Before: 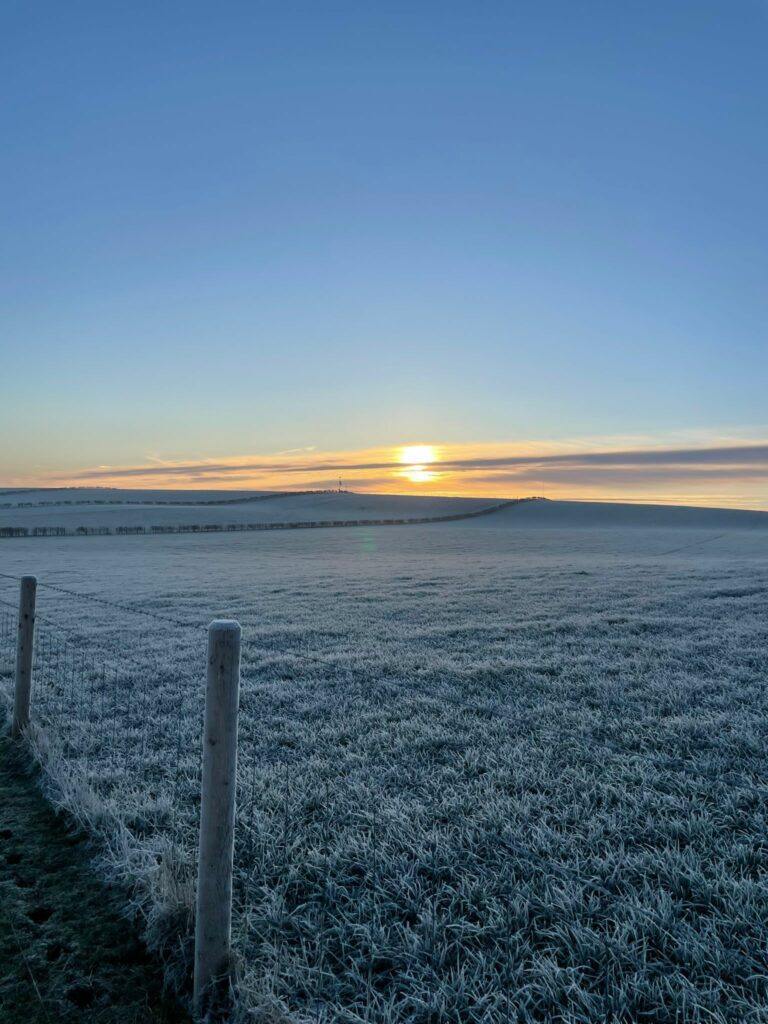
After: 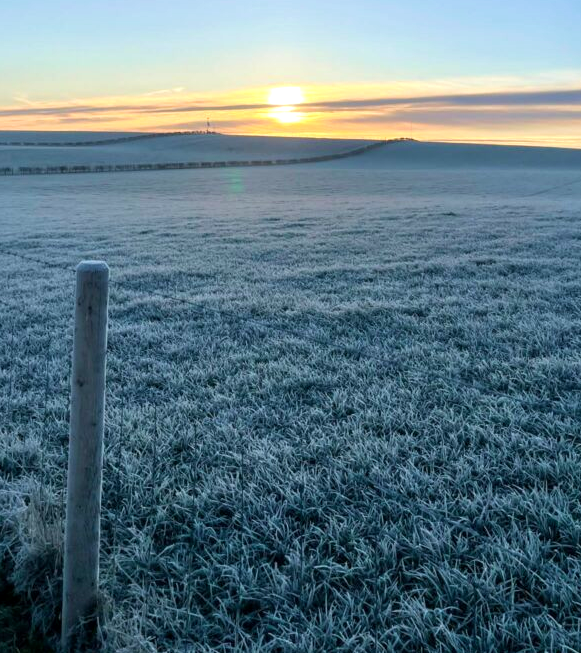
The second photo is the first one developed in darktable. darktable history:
crop and rotate: left 17.299%, top 35.115%, right 7.015%, bottom 1.024%
velvia: on, module defaults
exposure: black level correction 0.001, exposure 0.5 EV, compensate exposure bias true, compensate highlight preservation false
